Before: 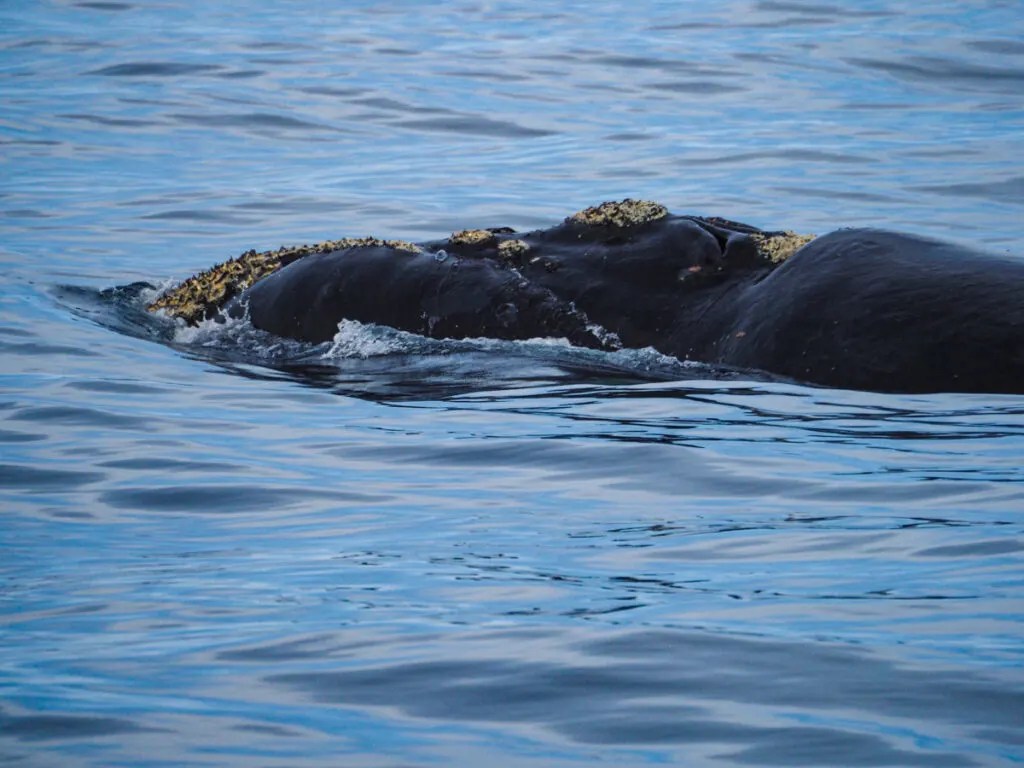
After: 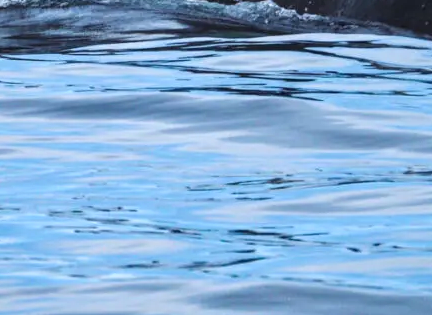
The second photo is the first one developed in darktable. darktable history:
crop: left 37.275%, top 45.199%, right 20.495%, bottom 13.742%
exposure: exposure 0.604 EV, compensate highlight preservation false
